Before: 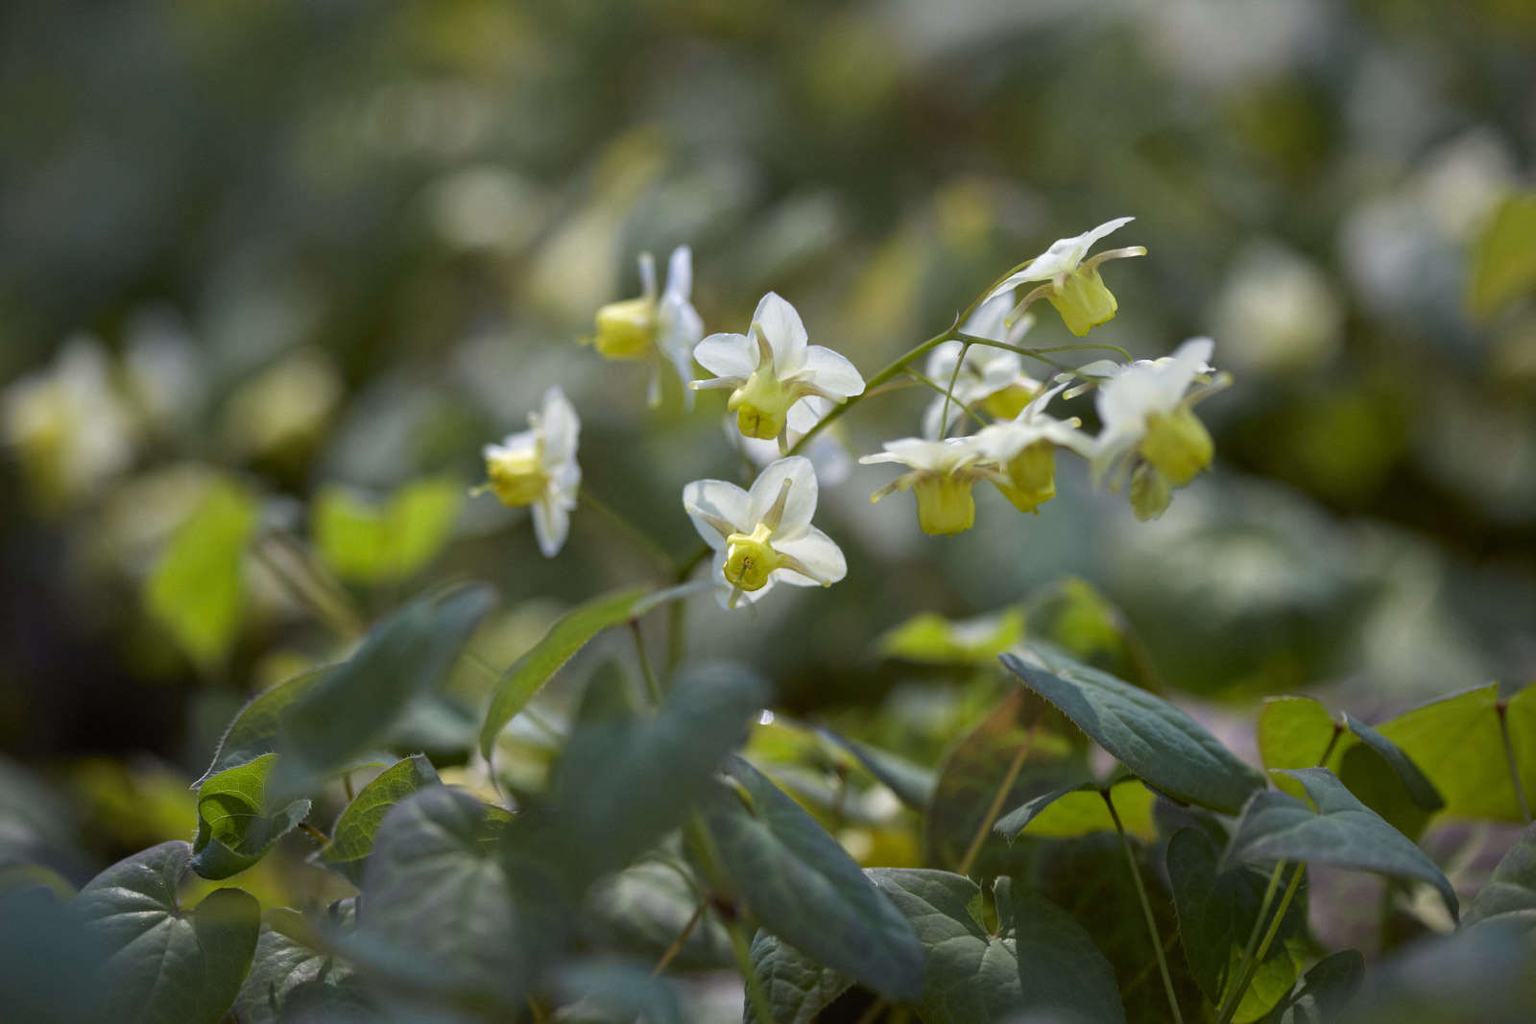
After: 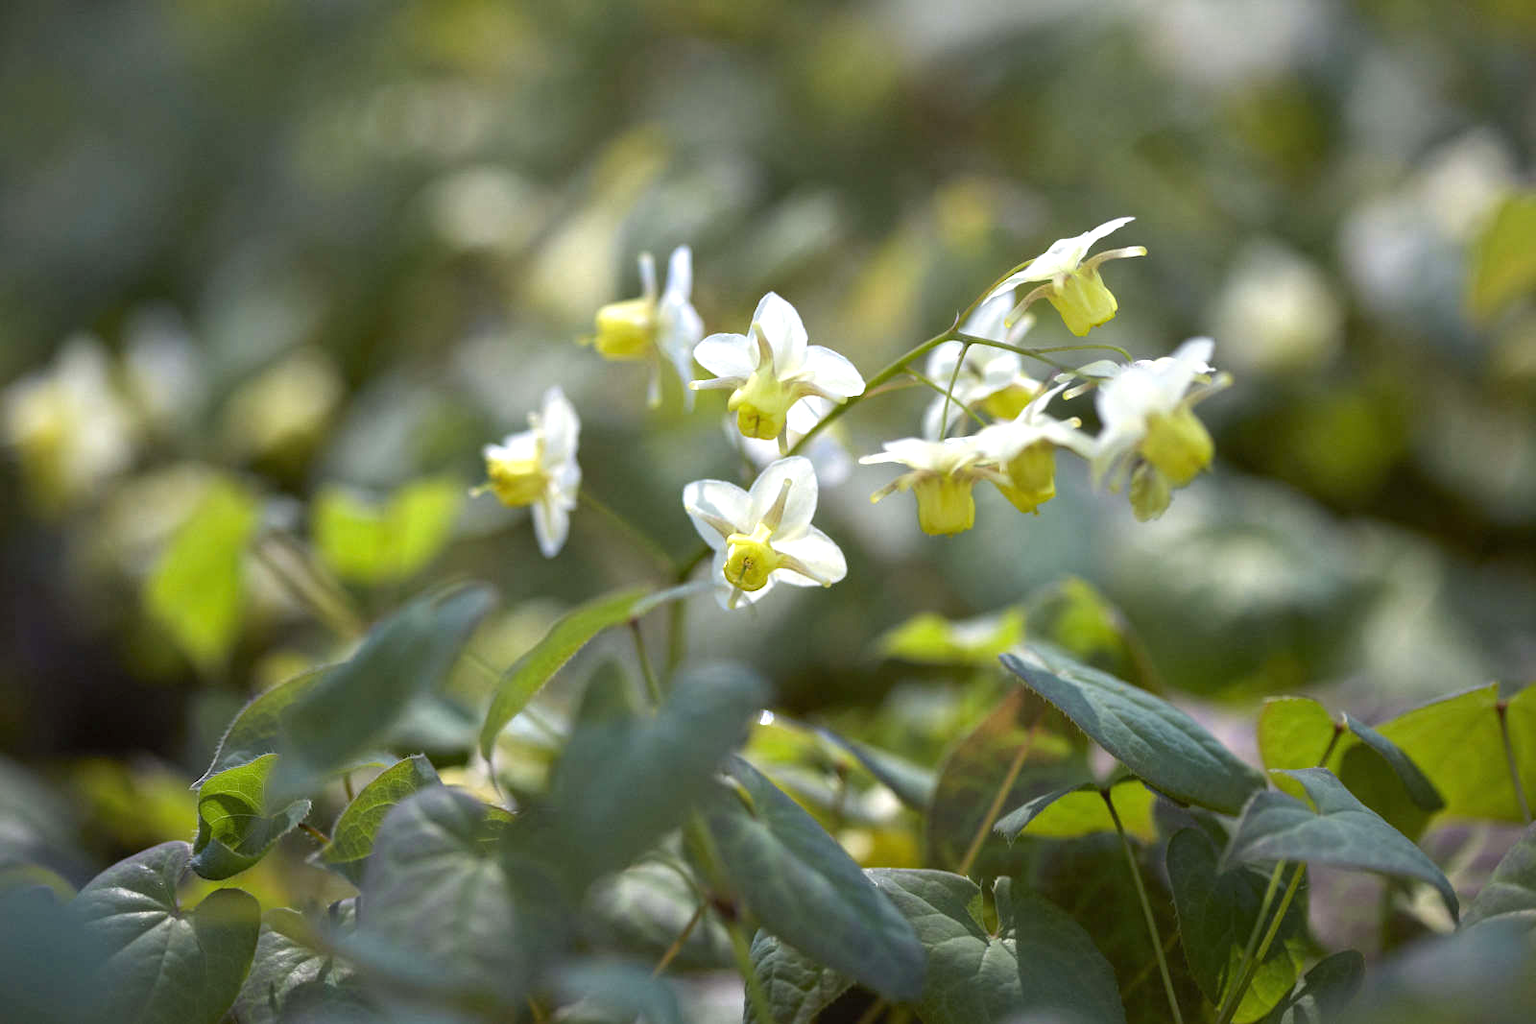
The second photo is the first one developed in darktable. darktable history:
exposure: black level correction 0, exposure 0.678 EV, compensate highlight preservation false
tone equalizer: on, module defaults
